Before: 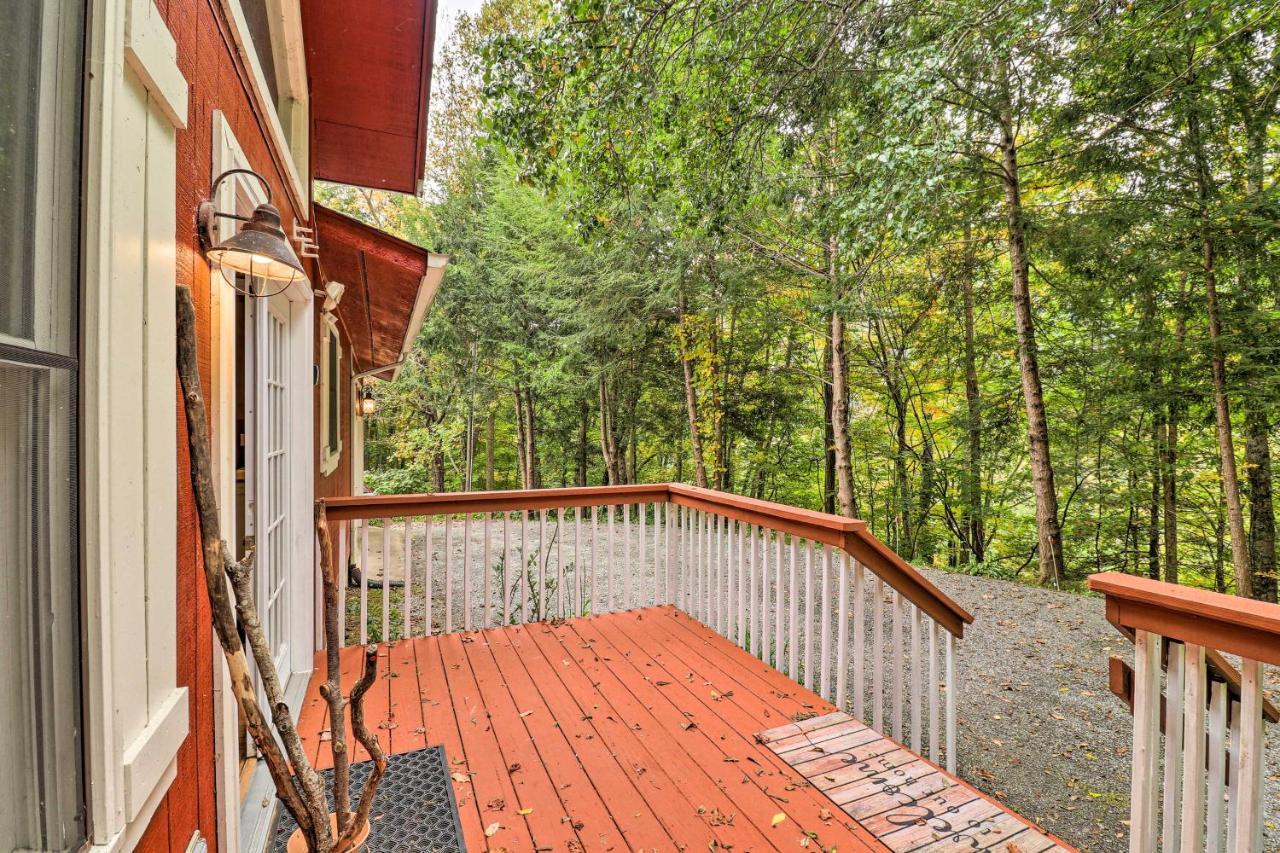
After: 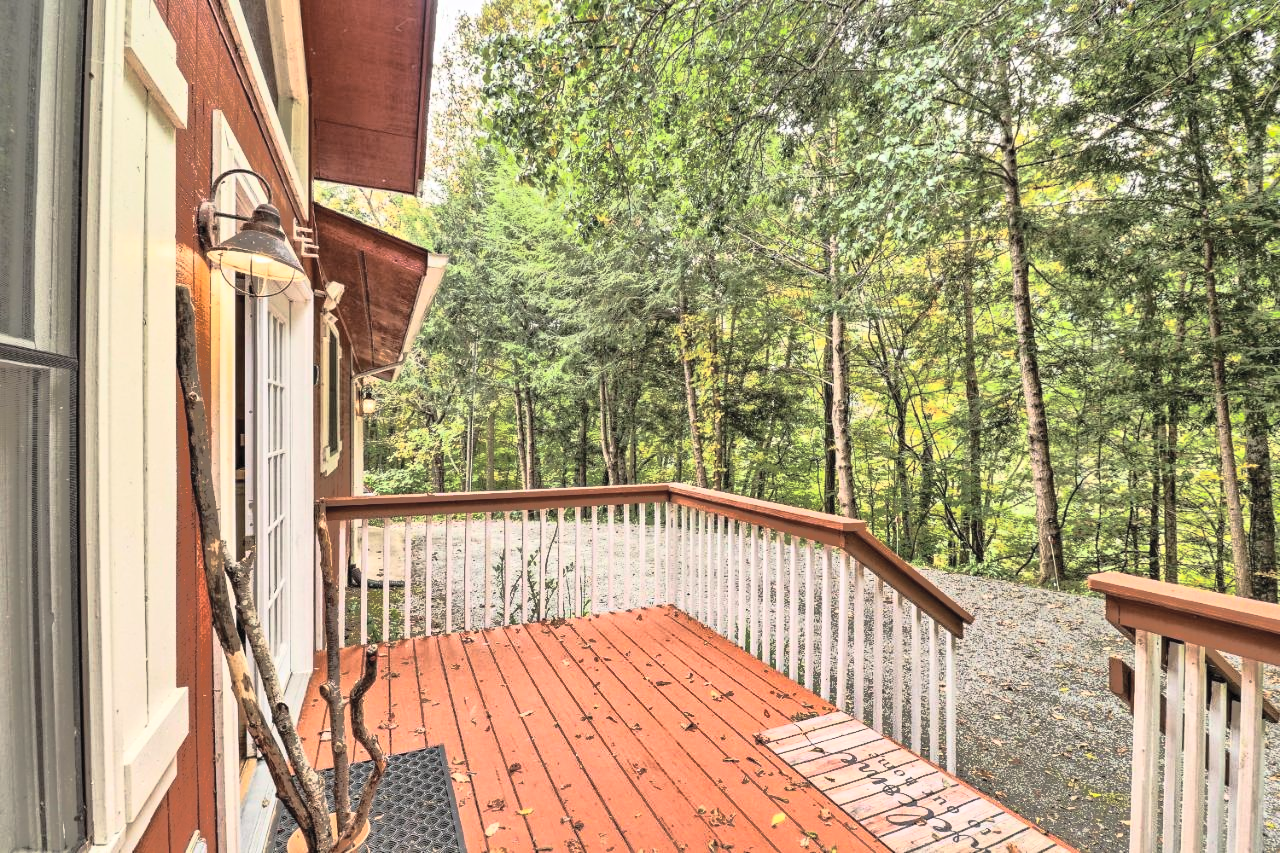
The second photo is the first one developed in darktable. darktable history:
shadows and highlights: shadows -18.96, highlights -73.09
contrast brightness saturation: contrast 0.569, brightness 0.573, saturation -0.342
